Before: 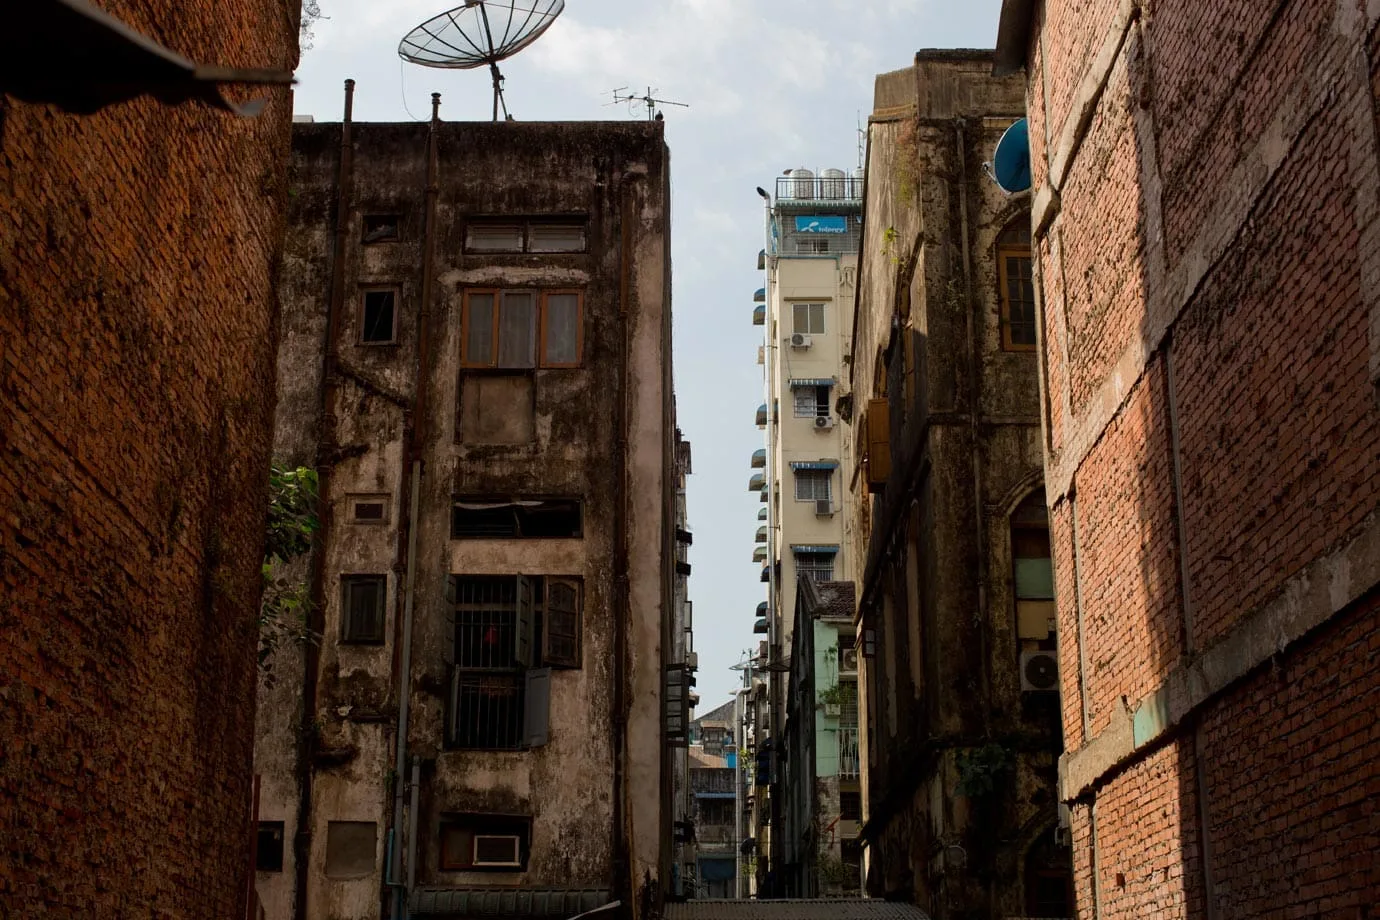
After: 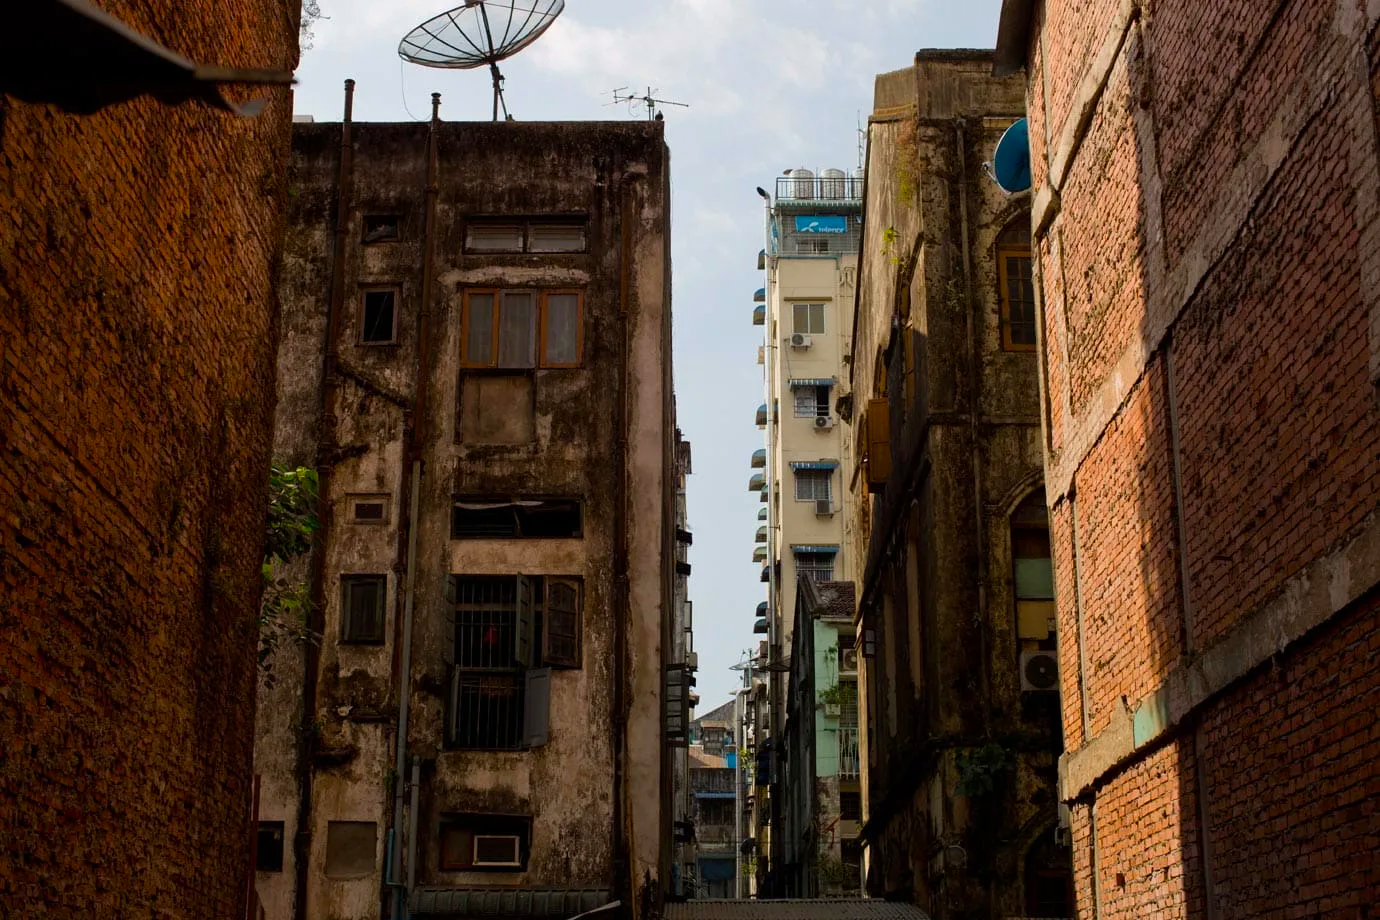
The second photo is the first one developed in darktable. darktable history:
color balance rgb: highlights gain › chroma 0.163%, highlights gain › hue 331.11°, perceptual saturation grading › global saturation 16.746%, global vibrance 20%
